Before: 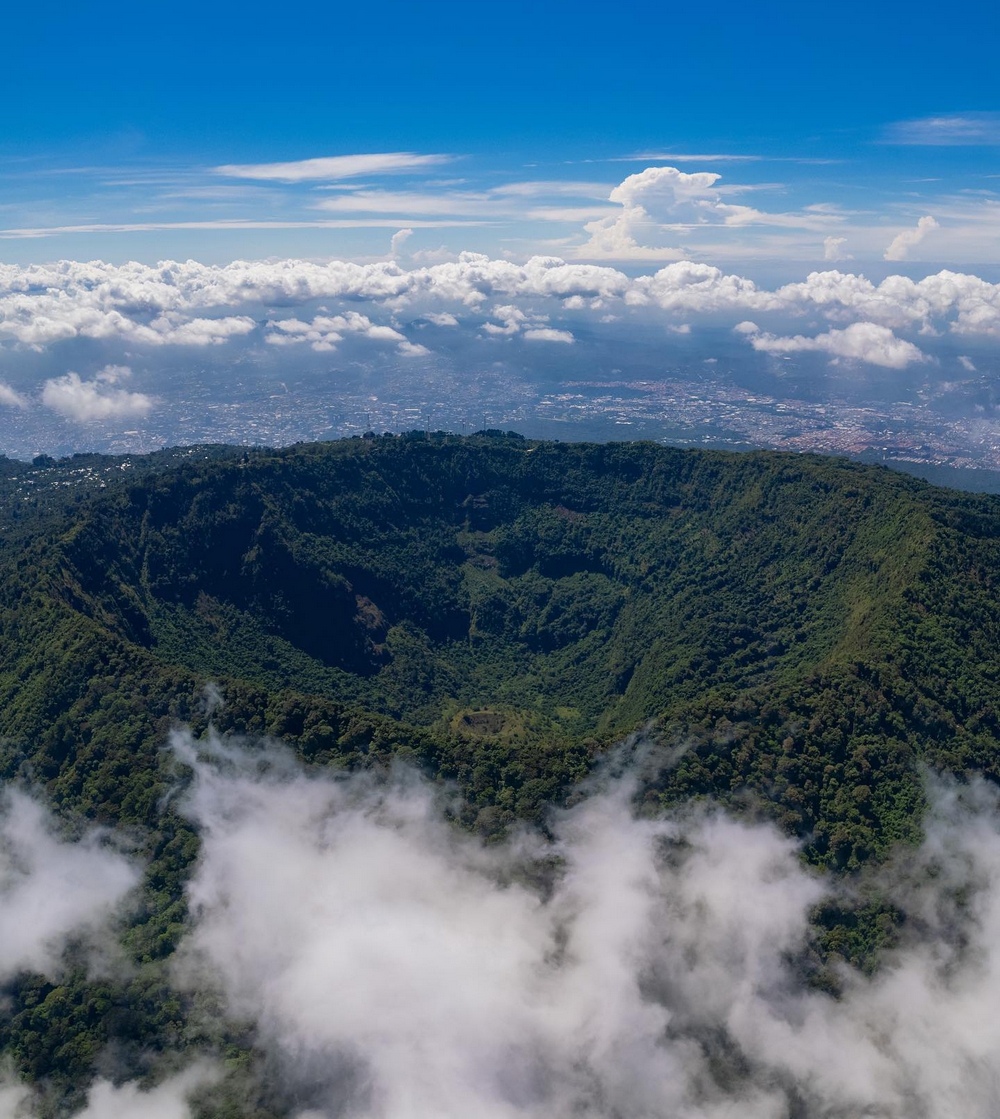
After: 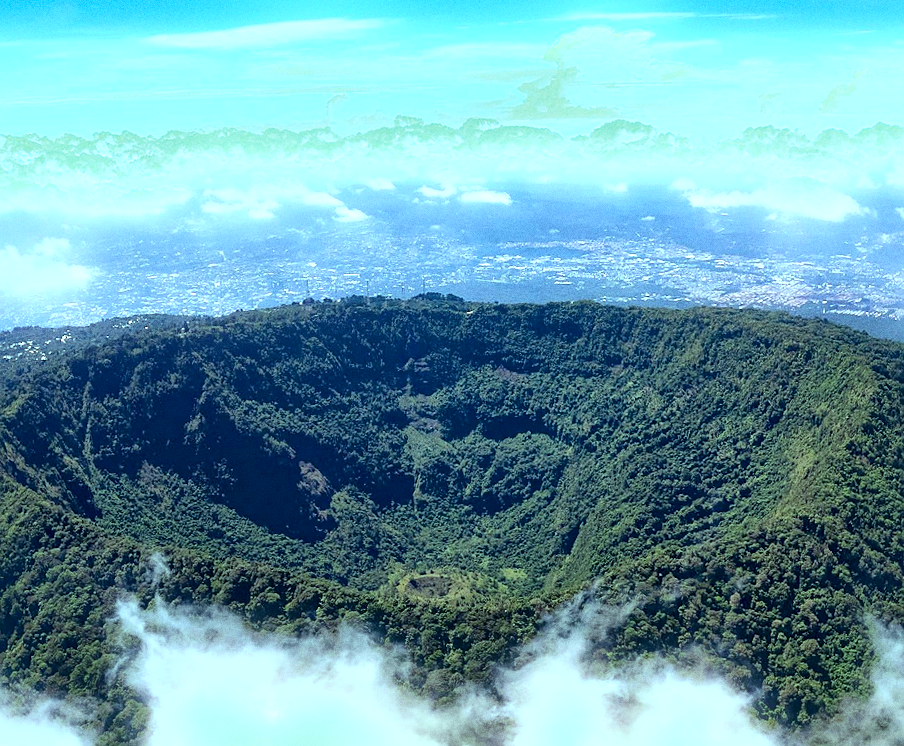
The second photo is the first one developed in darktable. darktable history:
exposure: exposure 1.2 EV, compensate highlight preservation false
crop: left 5.596%, top 10.314%, right 3.534%, bottom 19.395%
local contrast: mode bilateral grid, contrast 20, coarseness 50, detail 171%, midtone range 0.2
grain: coarseness 0.09 ISO
color balance: mode lift, gamma, gain (sRGB), lift [0.997, 0.979, 1.021, 1.011], gamma [1, 1.084, 0.916, 0.998], gain [1, 0.87, 1.13, 1.101], contrast 4.55%, contrast fulcrum 38.24%, output saturation 104.09%
bloom: size 5%, threshold 95%, strength 15%
rotate and perspective: rotation -1.42°, crop left 0.016, crop right 0.984, crop top 0.035, crop bottom 0.965
sharpen: radius 1
